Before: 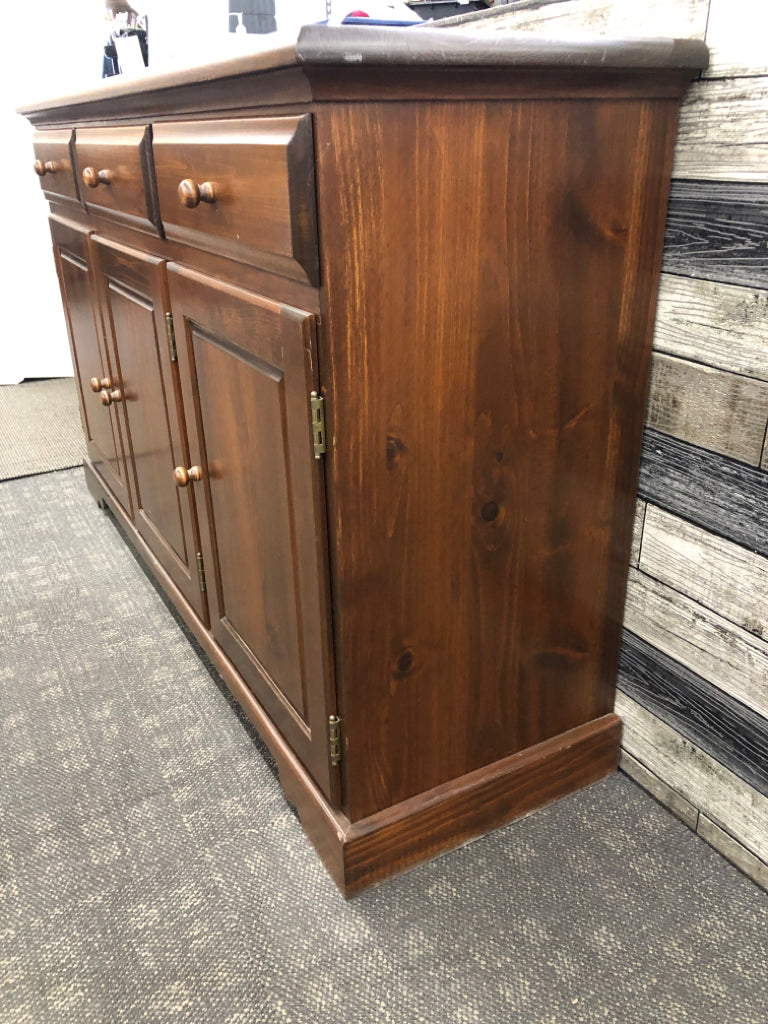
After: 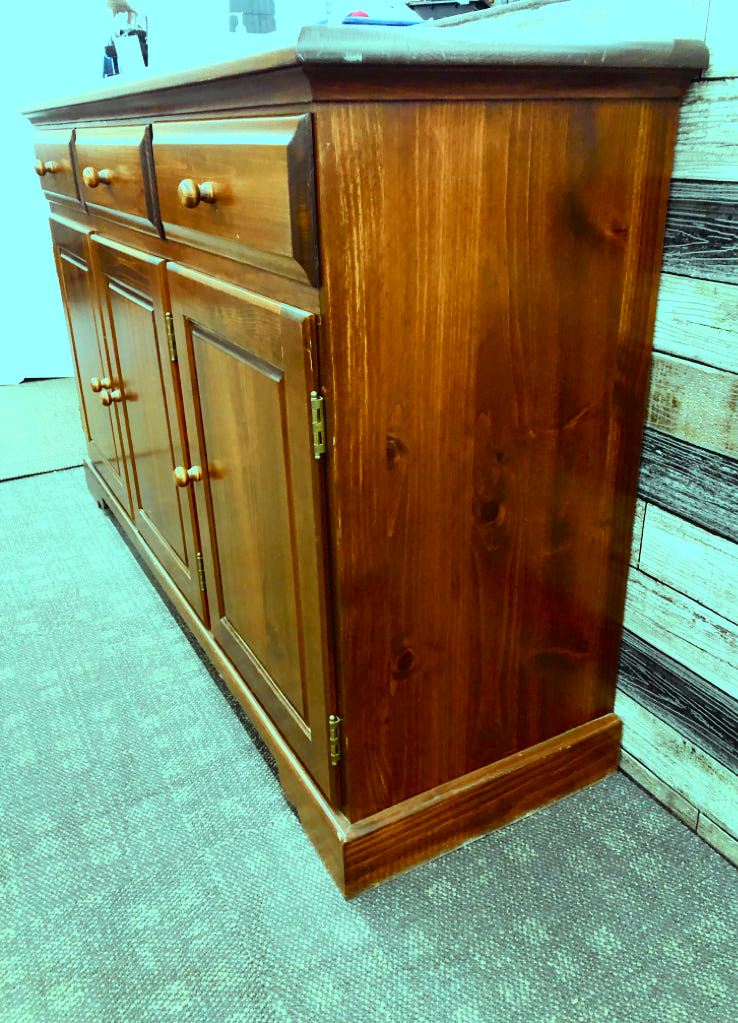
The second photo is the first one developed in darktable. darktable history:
crop: right 3.885%, bottom 0.043%
tone curve: curves: ch0 [(0, 0.021) (0.148, 0.076) (0.232, 0.191) (0.398, 0.423) (0.572, 0.672) (0.705, 0.812) (0.877, 0.931) (0.99, 0.987)]; ch1 [(0, 0) (0.377, 0.325) (0.493, 0.486) (0.508, 0.502) (0.515, 0.514) (0.554, 0.586) (0.623, 0.658) (0.701, 0.704) (0.778, 0.751) (1, 1)]; ch2 [(0, 0) (0.431, 0.398) (0.485, 0.486) (0.495, 0.498) (0.511, 0.507) (0.58, 0.66) (0.679, 0.757) (0.749, 0.829) (1, 0.991)], color space Lab, independent channels, preserve colors none
exposure: black level correction 0.001, compensate highlight preservation false
color balance rgb: highlights gain › chroma 7.412%, highlights gain › hue 185.48°, perceptual saturation grading › global saturation 20%, perceptual saturation grading › highlights -49.312%, perceptual saturation grading › shadows 24.986%
